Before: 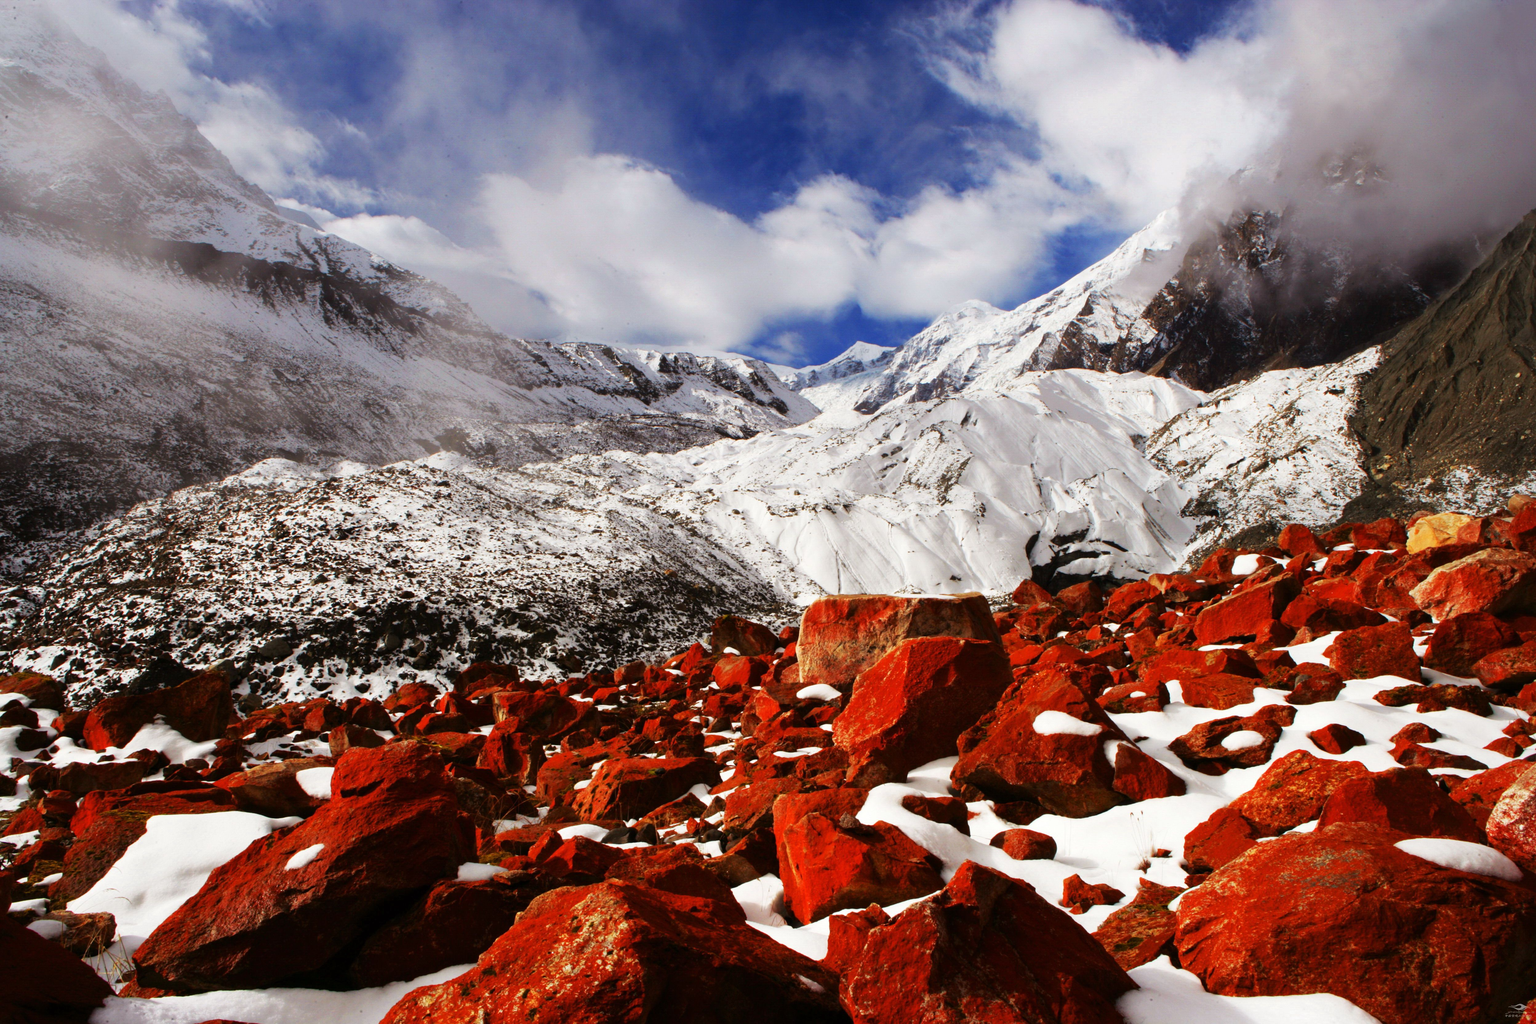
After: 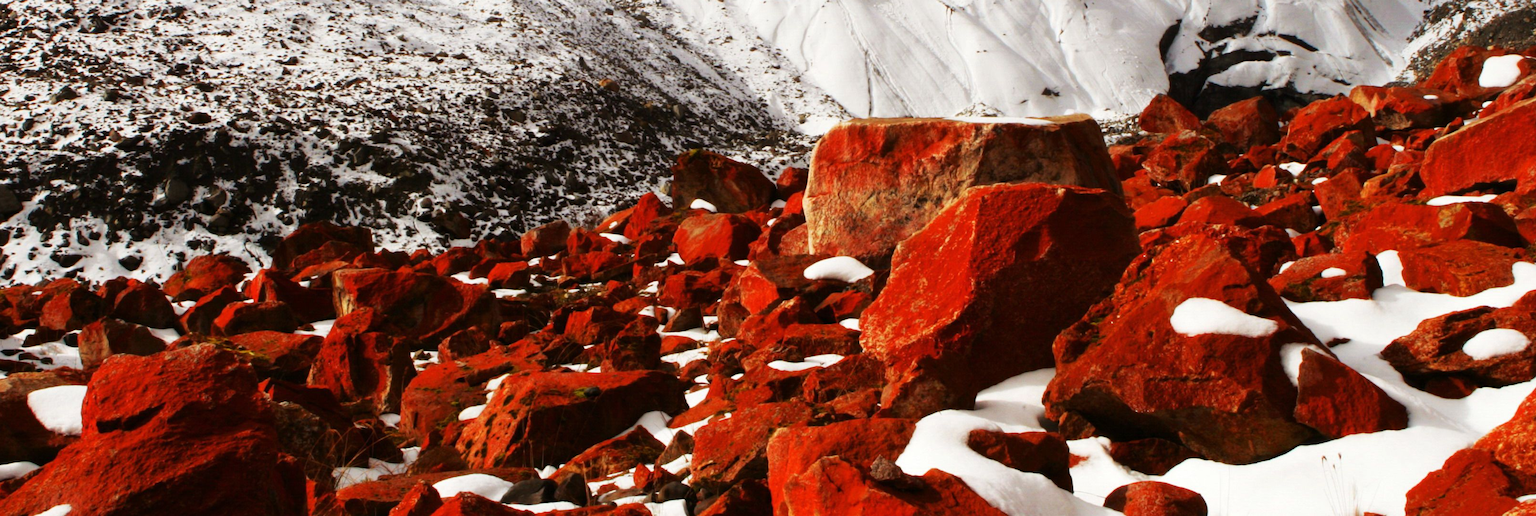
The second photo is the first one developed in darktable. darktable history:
crop: left 18.131%, top 50.663%, right 17.388%, bottom 16.818%
